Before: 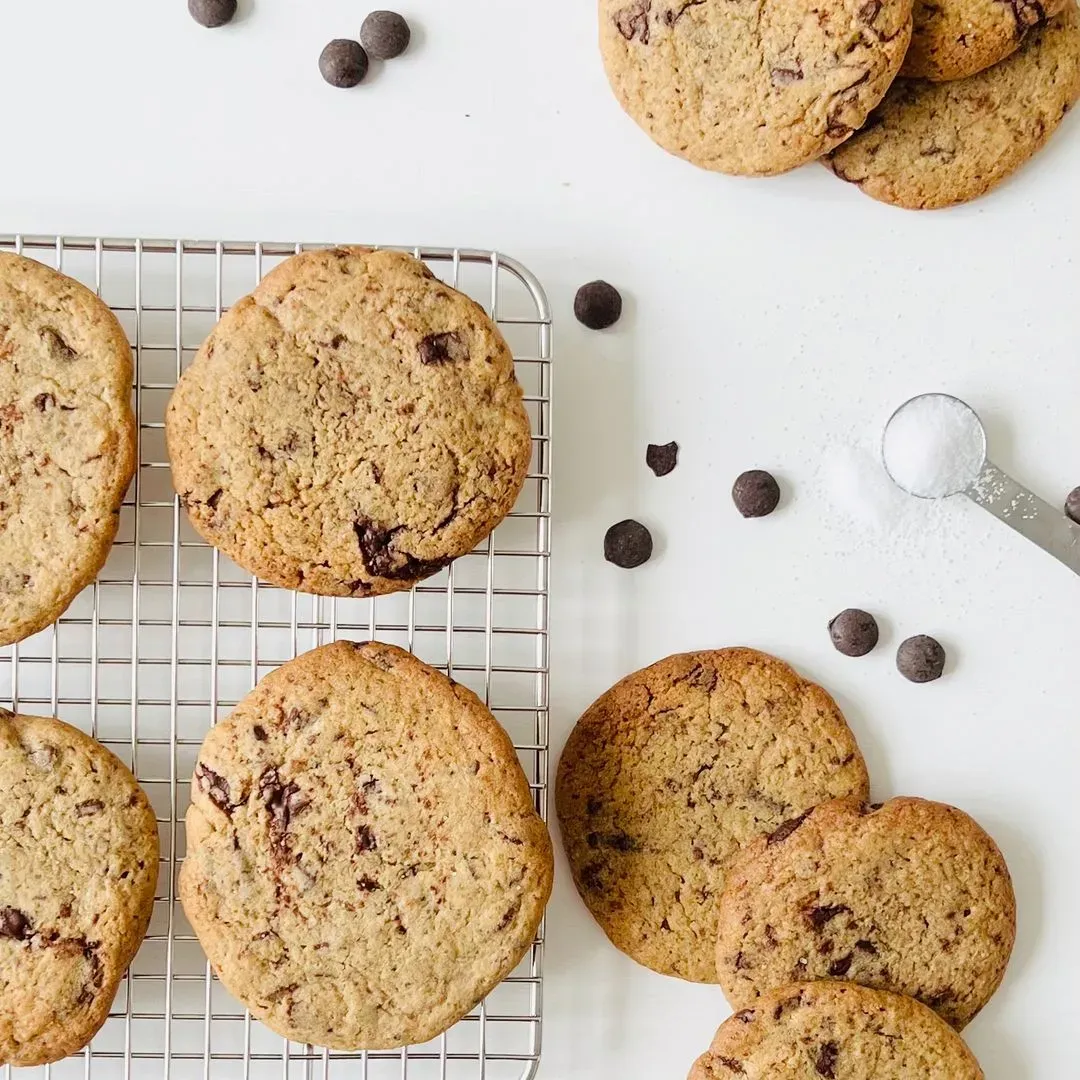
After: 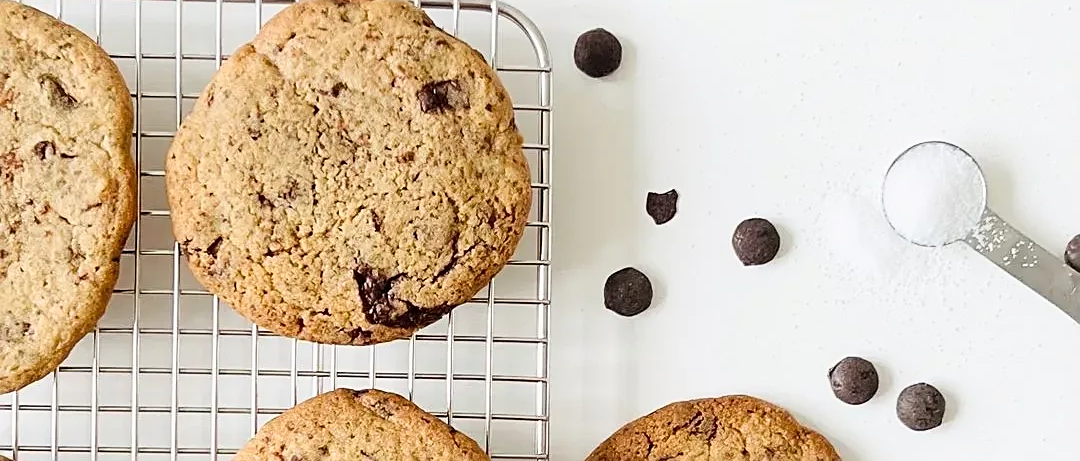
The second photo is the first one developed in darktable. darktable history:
shadows and highlights: shadows -1.01, highlights 41.22
sharpen: on, module defaults
crop and rotate: top 23.446%, bottom 33.864%
